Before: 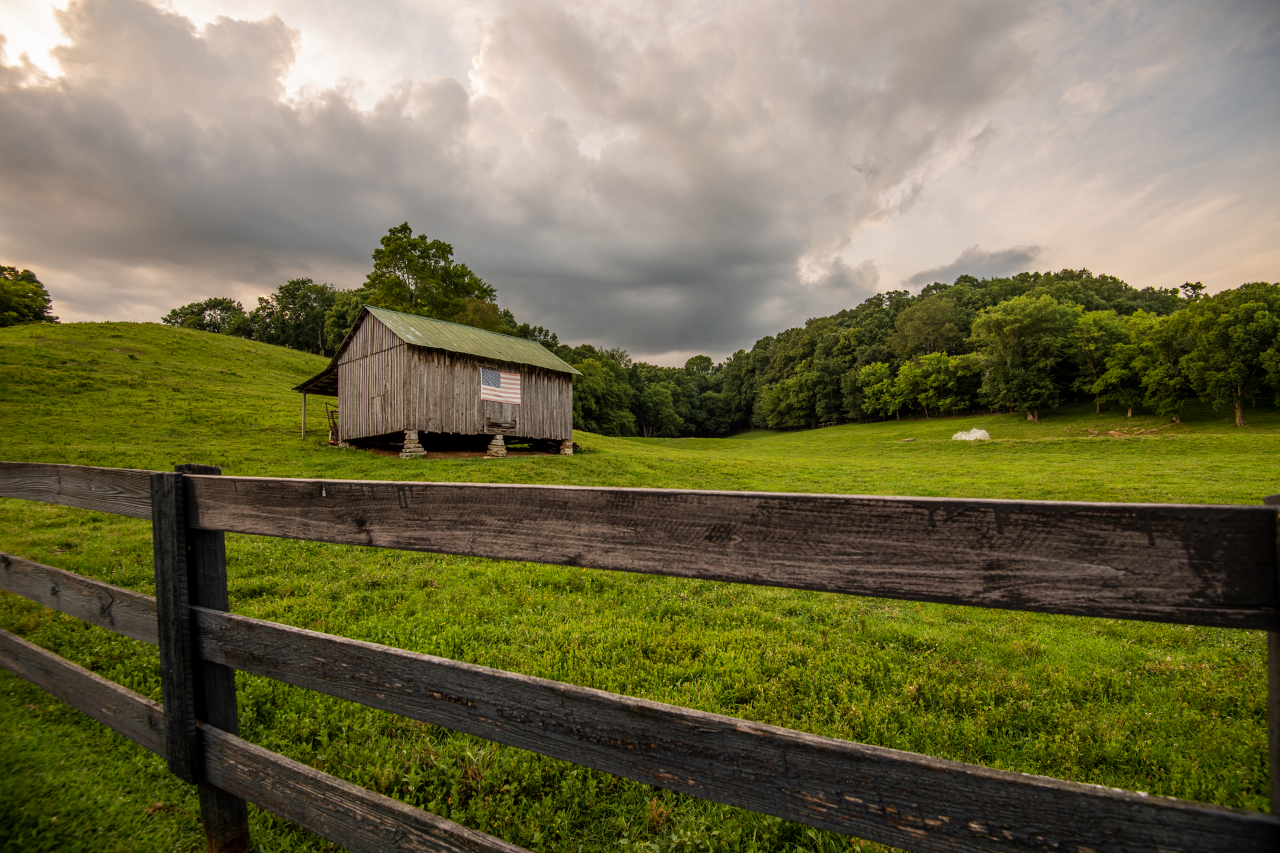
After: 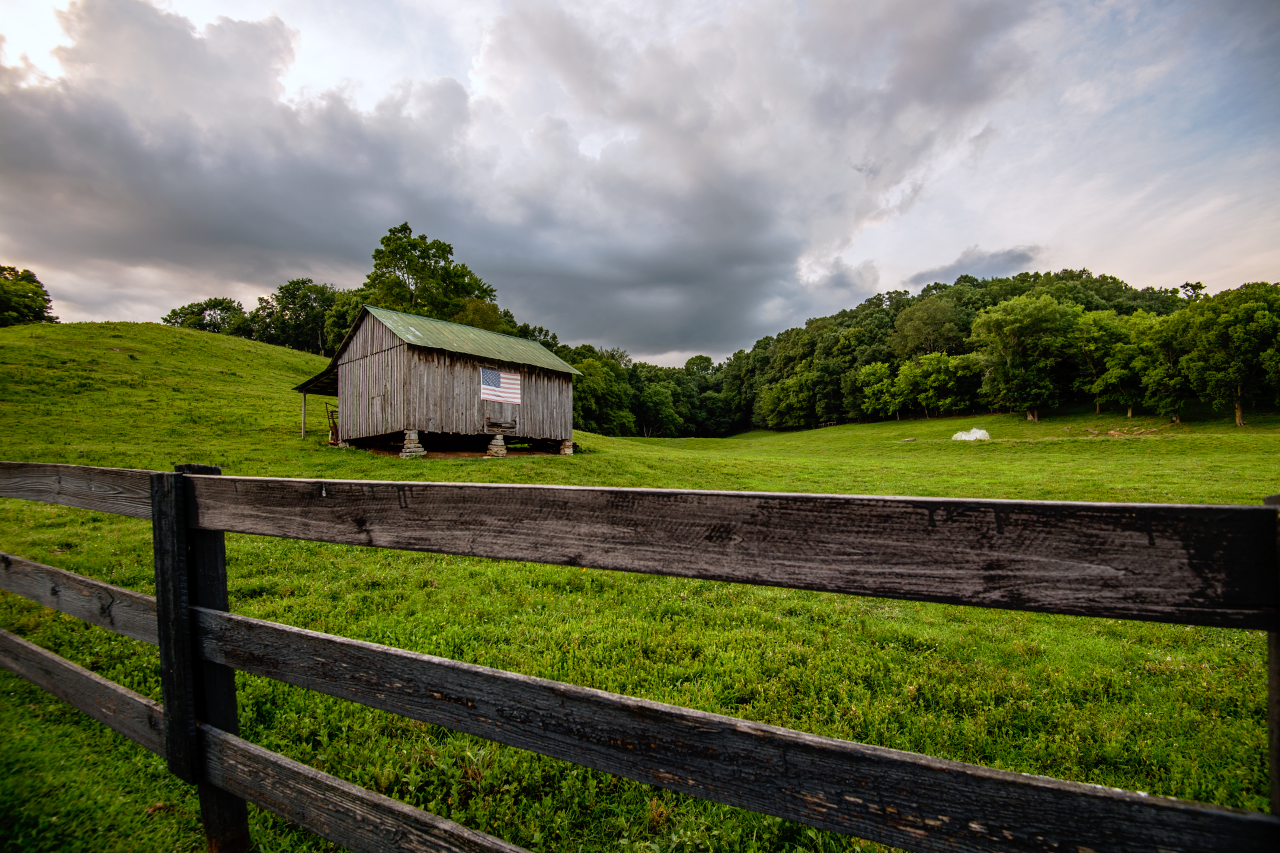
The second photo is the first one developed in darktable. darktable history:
color calibration: x 0.37, y 0.382, temperature 4313.32 K
tone curve: curves: ch0 [(0, 0) (0.003, 0.005) (0.011, 0.008) (0.025, 0.014) (0.044, 0.021) (0.069, 0.027) (0.1, 0.041) (0.136, 0.083) (0.177, 0.138) (0.224, 0.197) (0.277, 0.259) (0.335, 0.331) (0.399, 0.399) (0.468, 0.476) (0.543, 0.547) (0.623, 0.635) (0.709, 0.753) (0.801, 0.847) (0.898, 0.94) (1, 1)], preserve colors none
